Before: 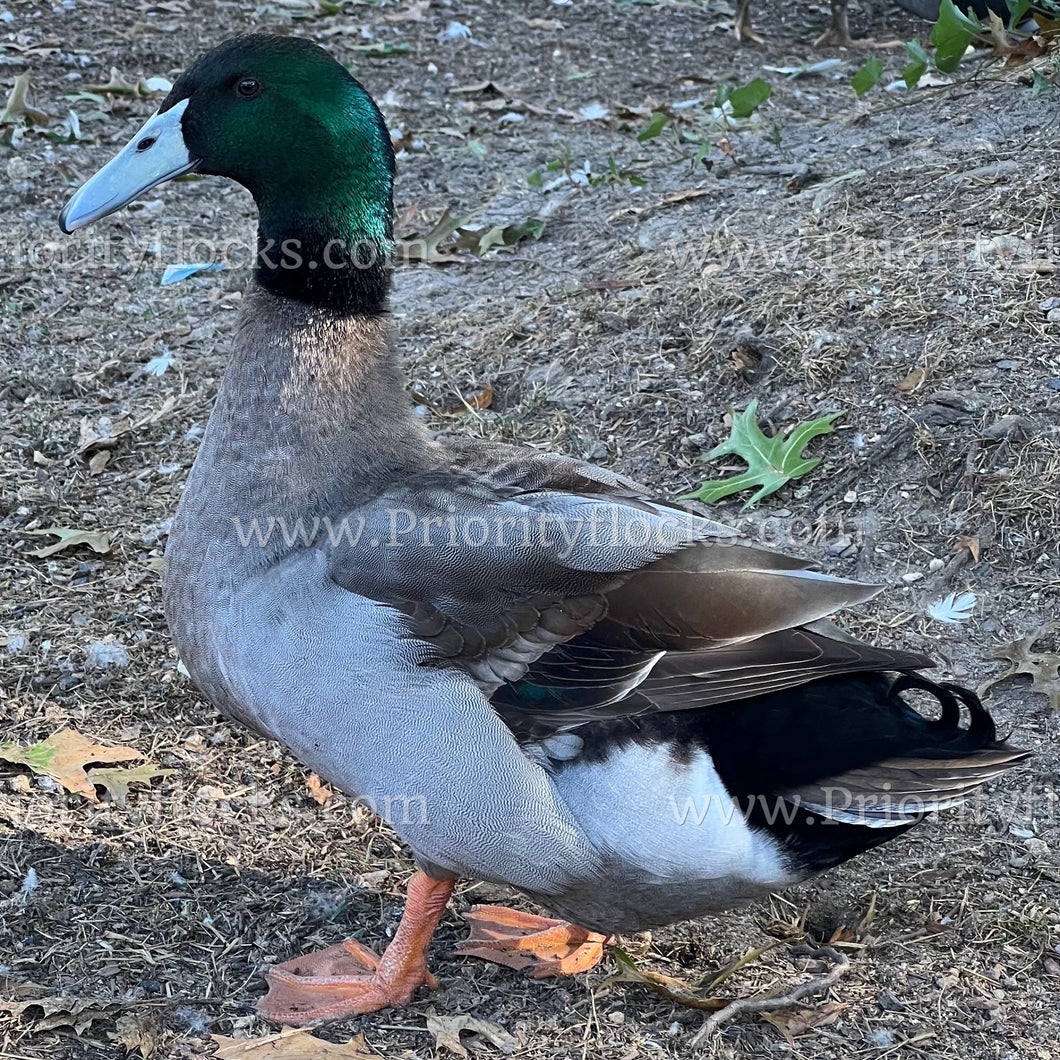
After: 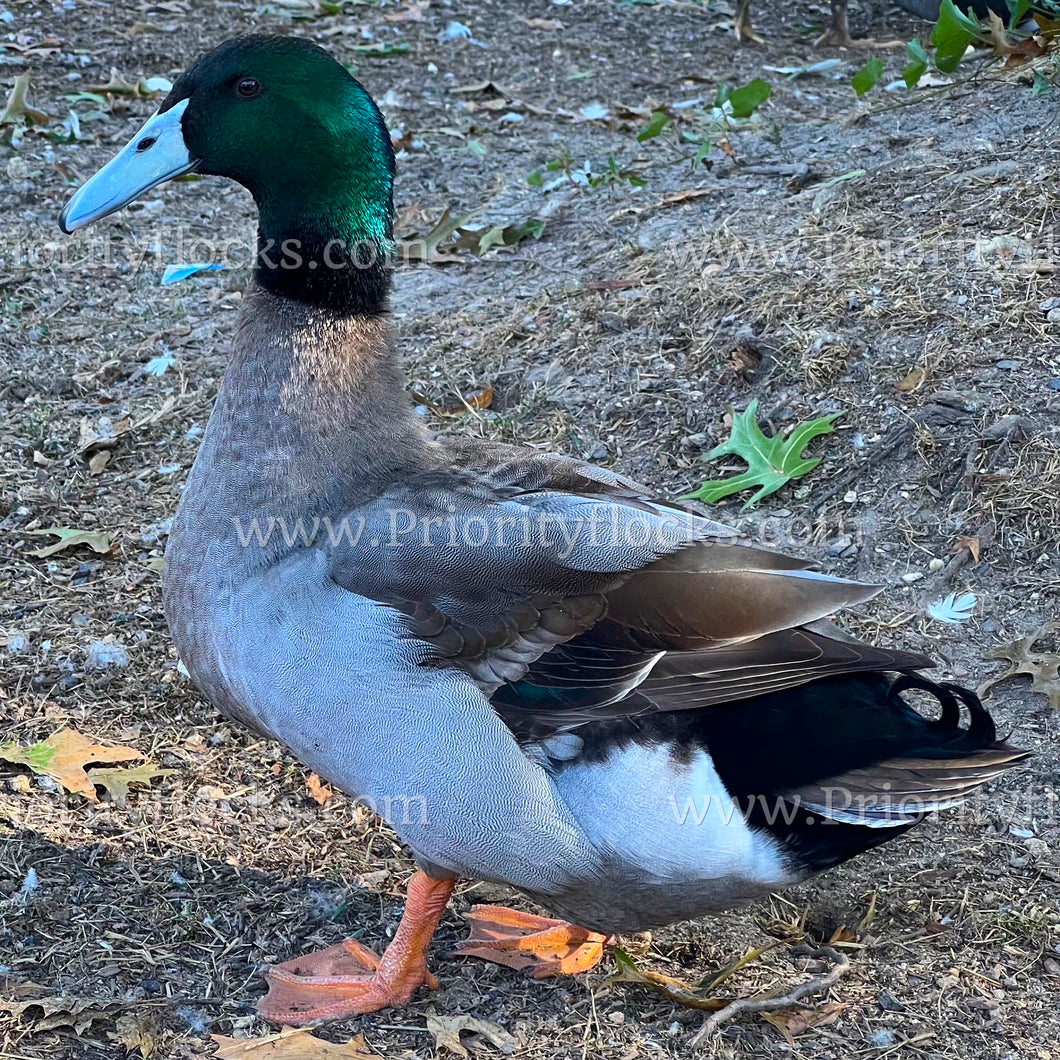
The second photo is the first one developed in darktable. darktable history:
color balance rgb: linear chroma grading › global chroma 9.31%, global vibrance 41.49%
tone equalizer: on, module defaults
